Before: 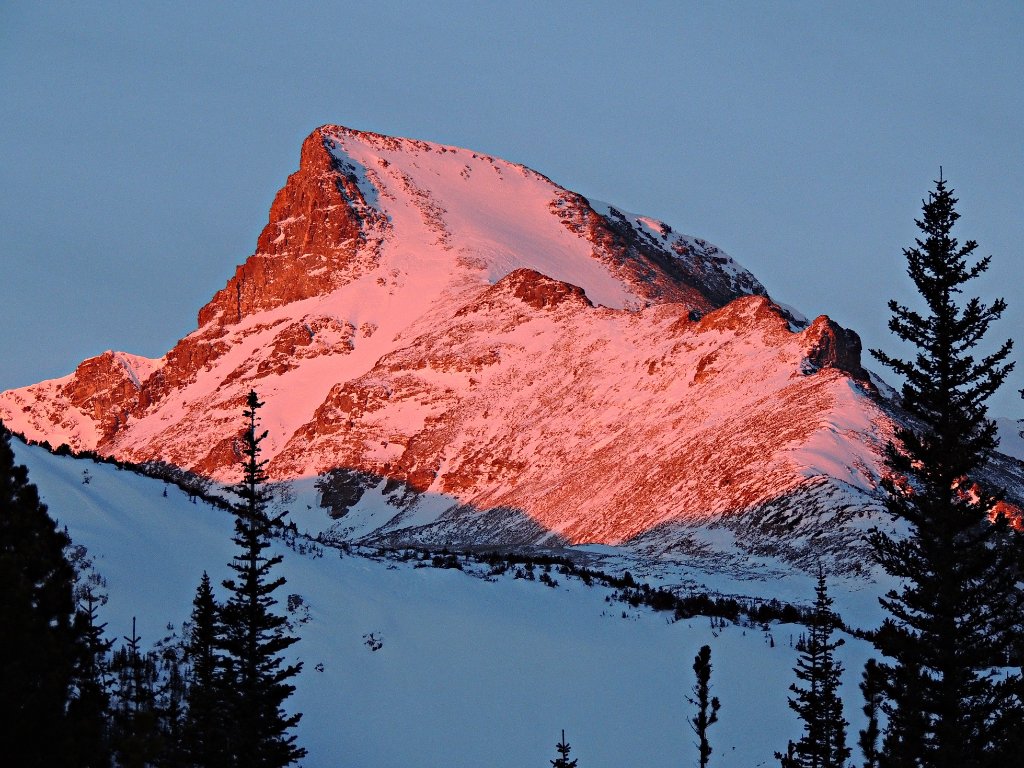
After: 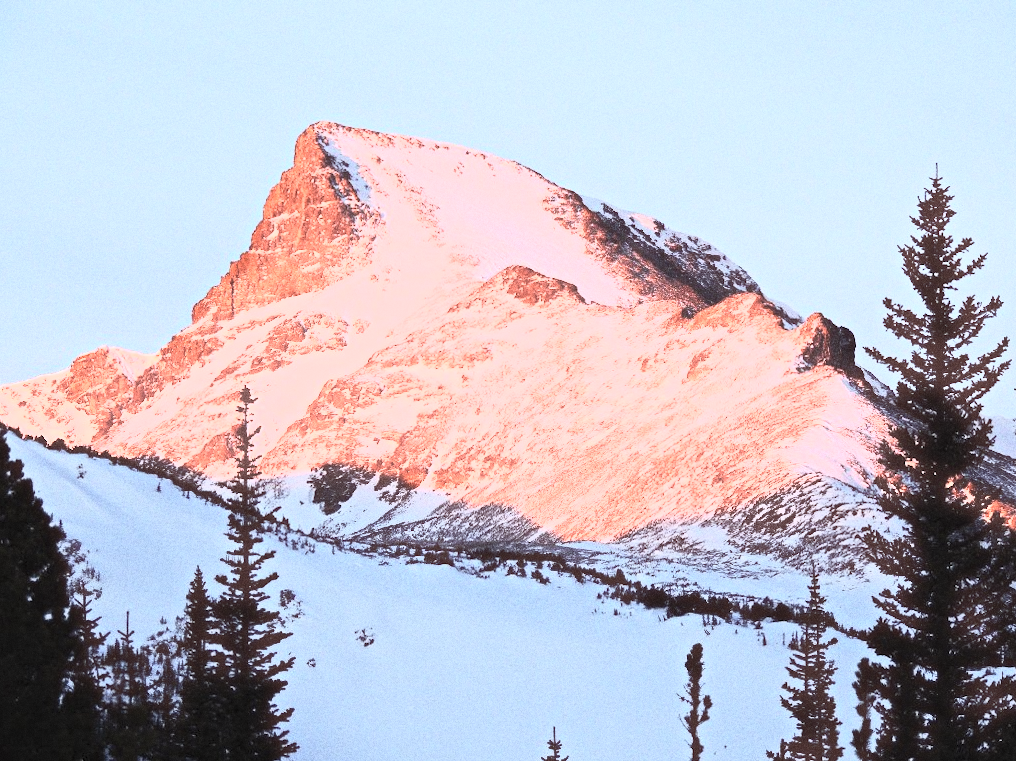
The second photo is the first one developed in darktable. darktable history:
rotate and perspective: rotation 0.192°, lens shift (horizontal) -0.015, crop left 0.005, crop right 0.996, crop top 0.006, crop bottom 0.99
exposure: exposure 0.74 EV, compensate highlight preservation false
haze removal: strength -0.1, adaptive false
contrast brightness saturation: contrast 0.43, brightness 0.56, saturation -0.19
grain: coarseness 11.82 ISO, strength 36.67%, mid-tones bias 74.17%
